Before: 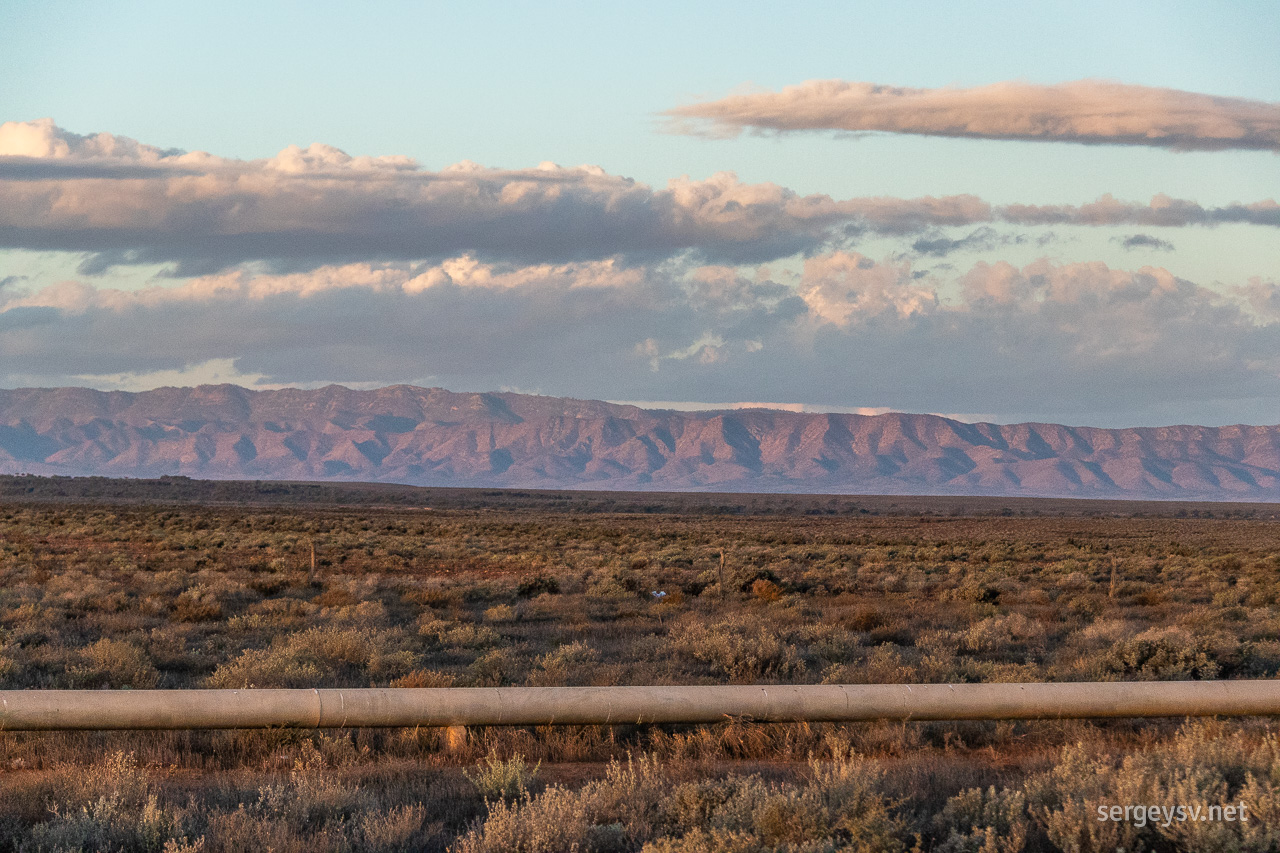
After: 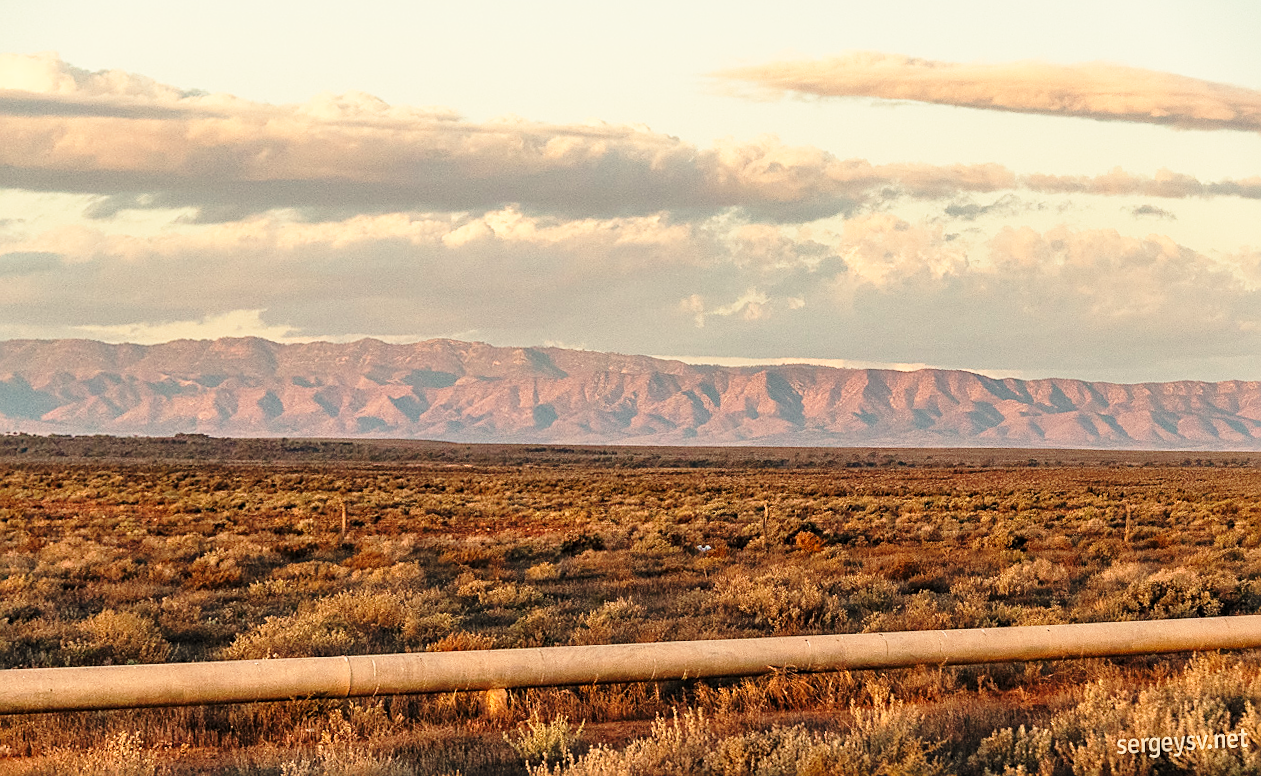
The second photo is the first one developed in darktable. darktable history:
rotate and perspective: rotation -0.013°, lens shift (vertical) -0.027, lens shift (horizontal) 0.178, crop left 0.016, crop right 0.989, crop top 0.082, crop bottom 0.918
white balance: red 1.138, green 0.996, blue 0.812
base curve: curves: ch0 [(0, 0) (0.028, 0.03) (0.121, 0.232) (0.46, 0.748) (0.859, 0.968) (1, 1)], preserve colors none
sharpen: on, module defaults
